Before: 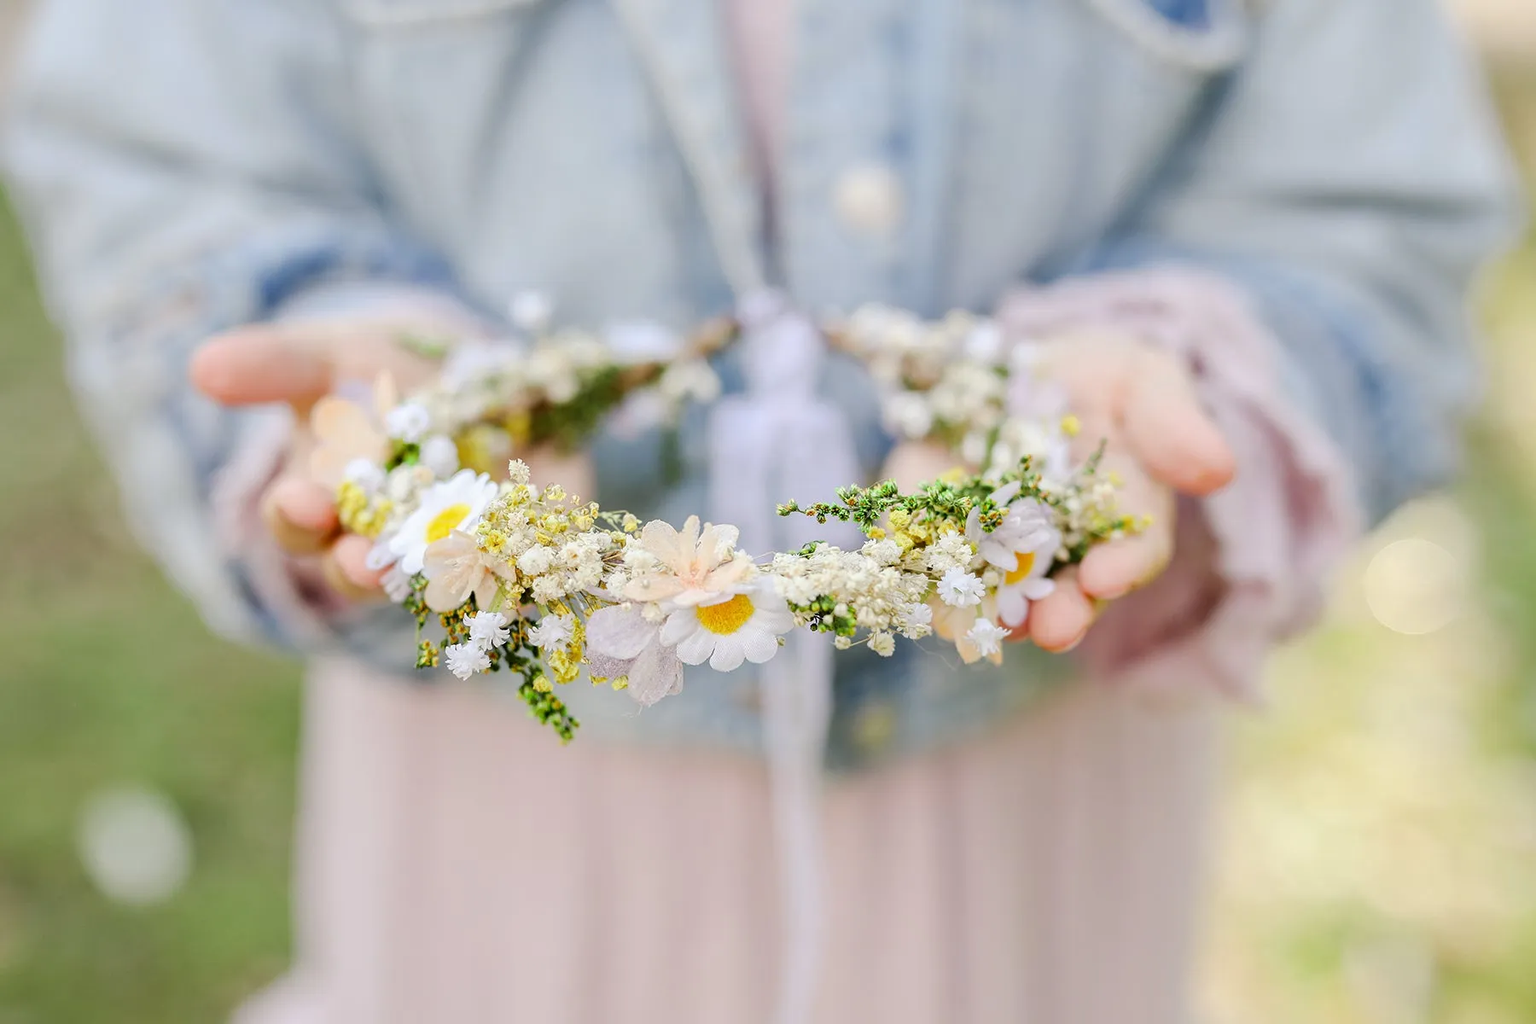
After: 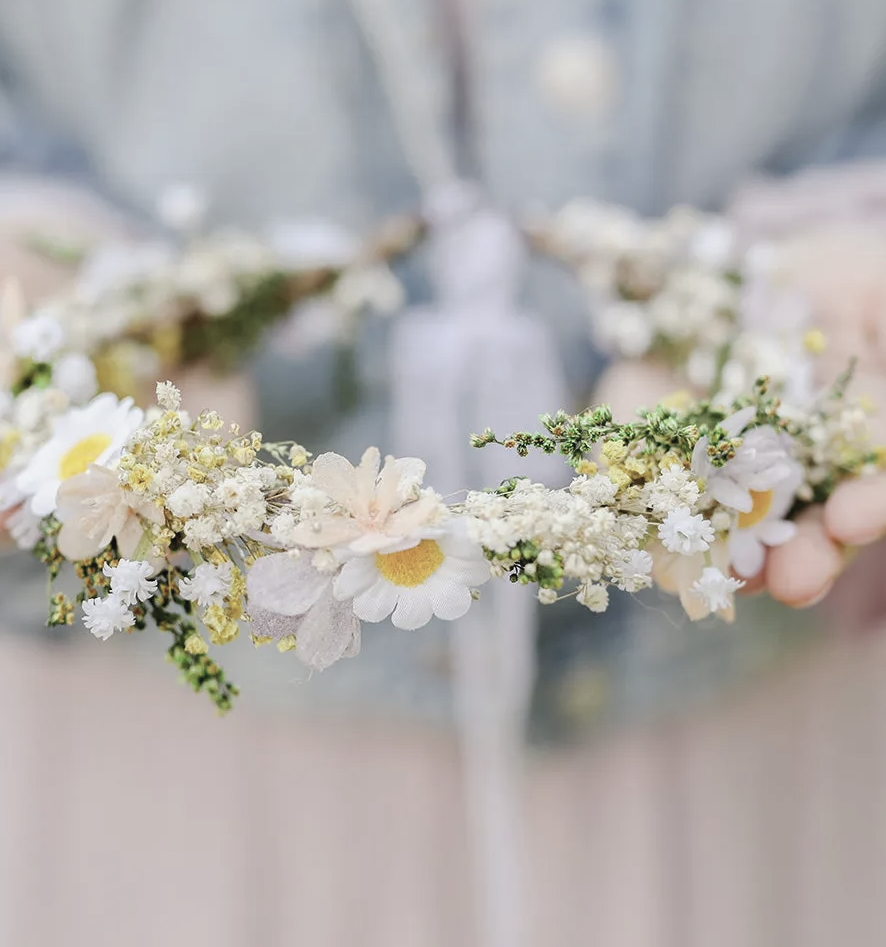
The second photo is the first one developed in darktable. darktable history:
contrast brightness saturation: contrast -0.051, saturation -0.407
crop and rotate: angle 0.02°, left 24.46%, top 13.1%, right 26.28%, bottom 7.891%
